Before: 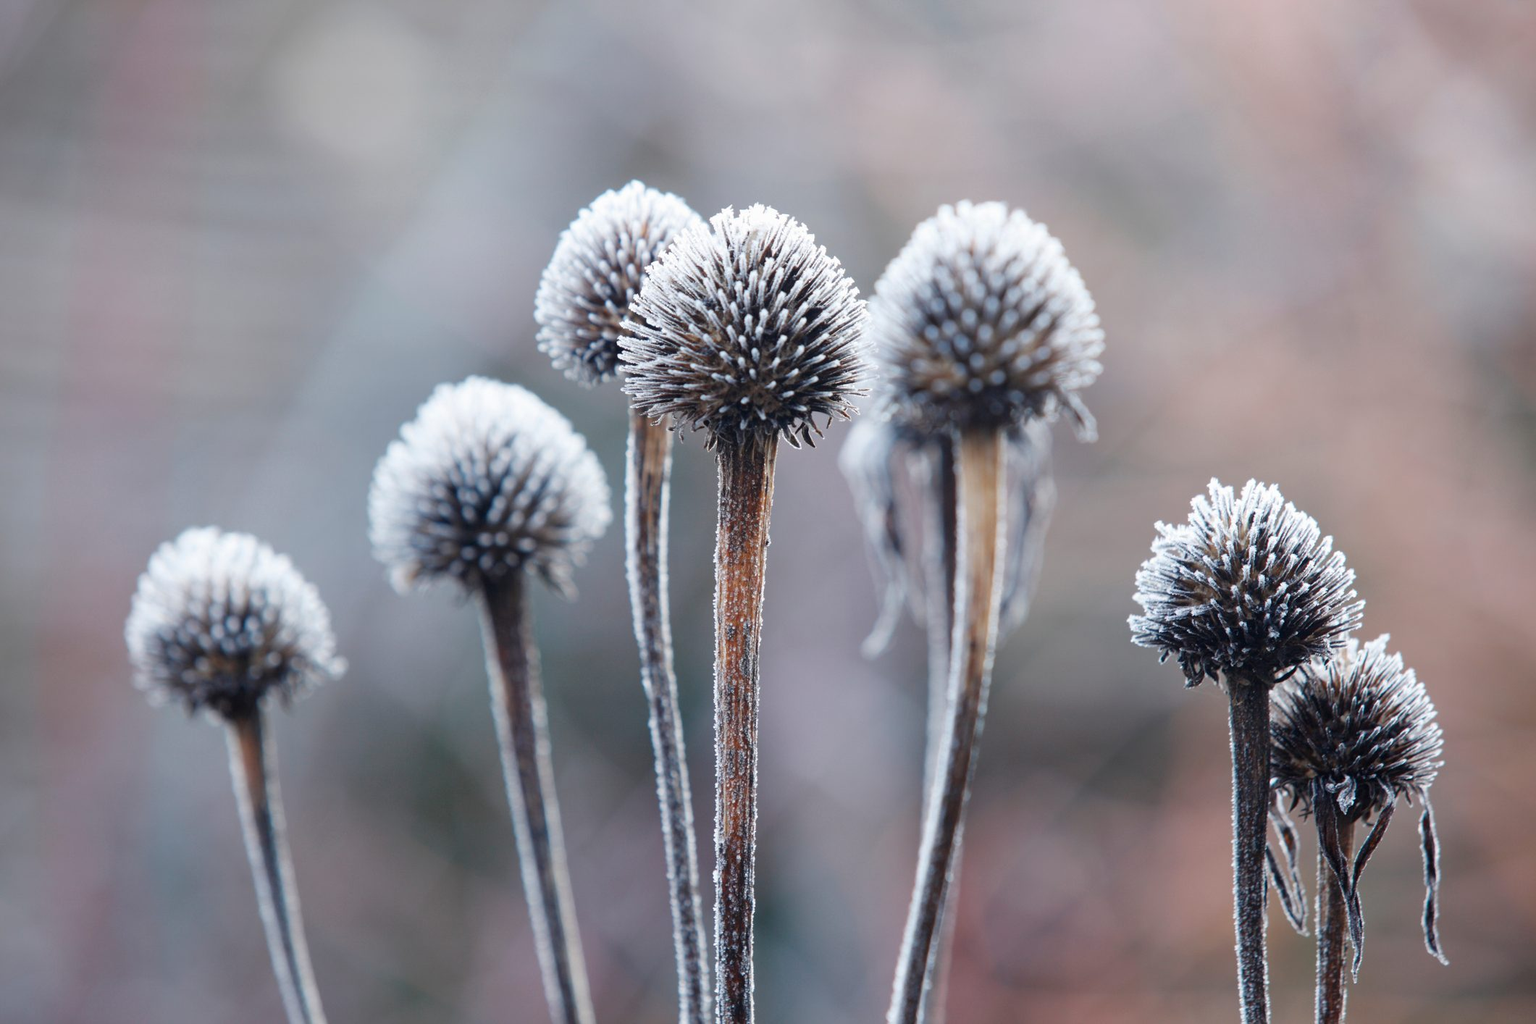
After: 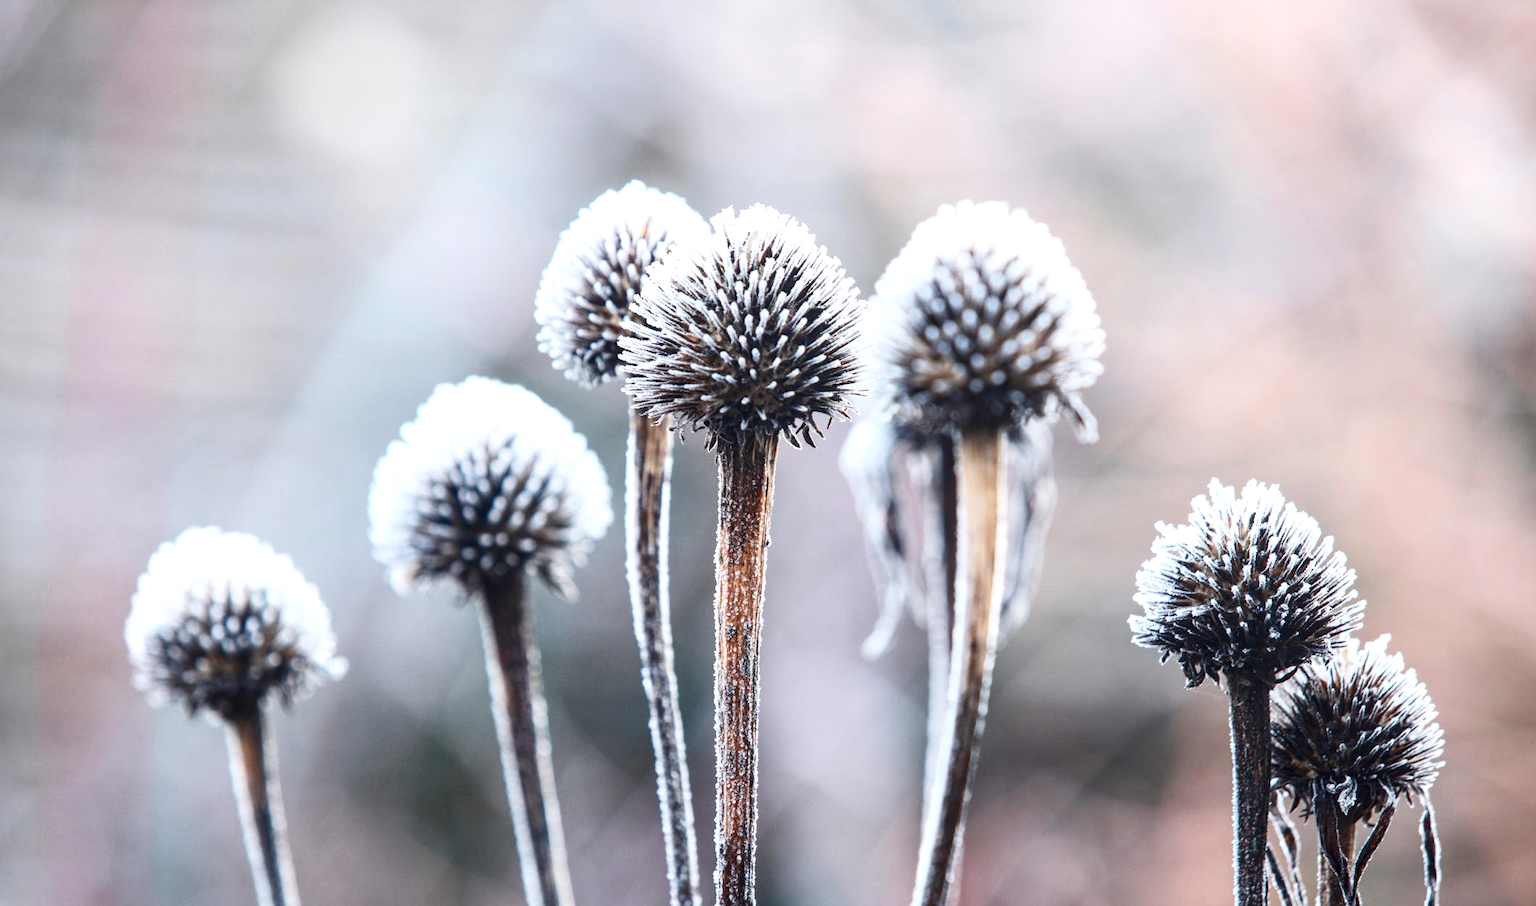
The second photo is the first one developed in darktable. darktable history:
tone curve: curves: ch0 [(0, 0) (0.003, 0.038) (0.011, 0.035) (0.025, 0.03) (0.044, 0.044) (0.069, 0.062) (0.1, 0.087) (0.136, 0.114) (0.177, 0.15) (0.224, 0.193) (0.277, 0.242) (0.335, 0.299) (0.399, 0.361) (0.468, 0.437) (0.543, 0.521) (0.623, 0.614) (0.709, 0.717) (0.801, 0.817) (0.898, 0.913) (1, 1)], color space Lab, independent channels, preserve colors none
exposure: exposure 0.371 EV, compensate highlight preservation false
crop and rotate: top 0%, bottom 11.519%
local contrast: on, module defaults
contrast brightness saturation: contrast 0.243, brightness 0.089
shadows and highlights: shadows 13.09, white point adjustment 1.33, highlights -0.272, highlights color adjustment 49.12%, soften with gaussian
